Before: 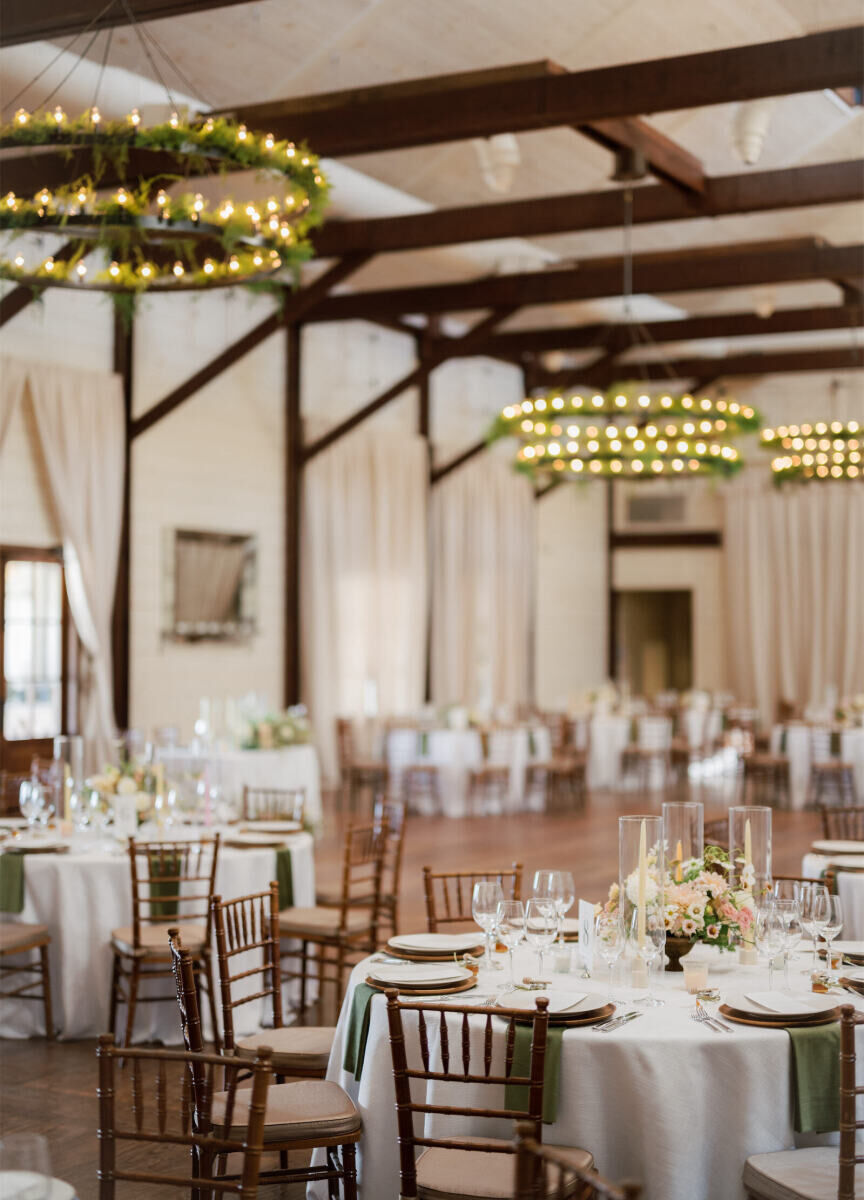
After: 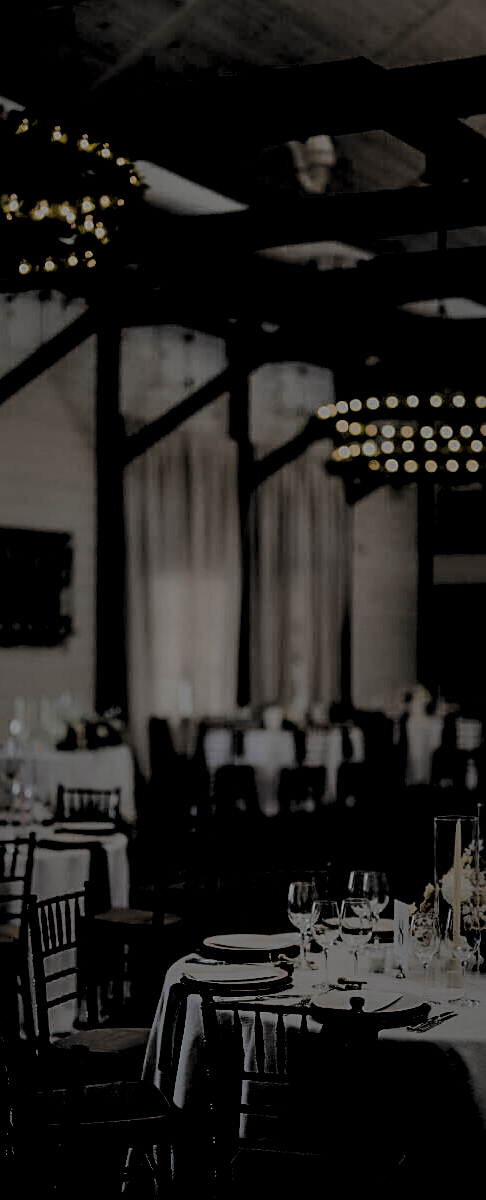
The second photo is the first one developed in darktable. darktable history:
levels: levels [0.514, 0.759, 1]
sharpen: on, module defaults
color balance rgb: perceptual saturation grading › global saturation 20%, perceptual saturation grading › highlights -25%, perceptual saturation grading › shadows 25%
exposure: black level correction 0, exposure -0.766 EV, compensate highlight preservation false
vibrance: on, module defaults
crop: left 21.496%, right 22.254%
color zones: curves: ch0 [(0.099, 0.624) (0.257, 0.596) (0.384, 0.376) (0.529, 0.492) (0.697, 0.564) (0.768, 0.532) (0.908, 0.644)]; ch1 [(0.112, 0.564) (0.254, 0.612) (0.432, 0.676) (0.592, 0.456) (0.743, 0.684) (0.888, 0.536)]; ch2 [(0.25, 0.5) (0.469, 0.36) (0.75, 0.5)]
shadows and highlights: on, module defaults
